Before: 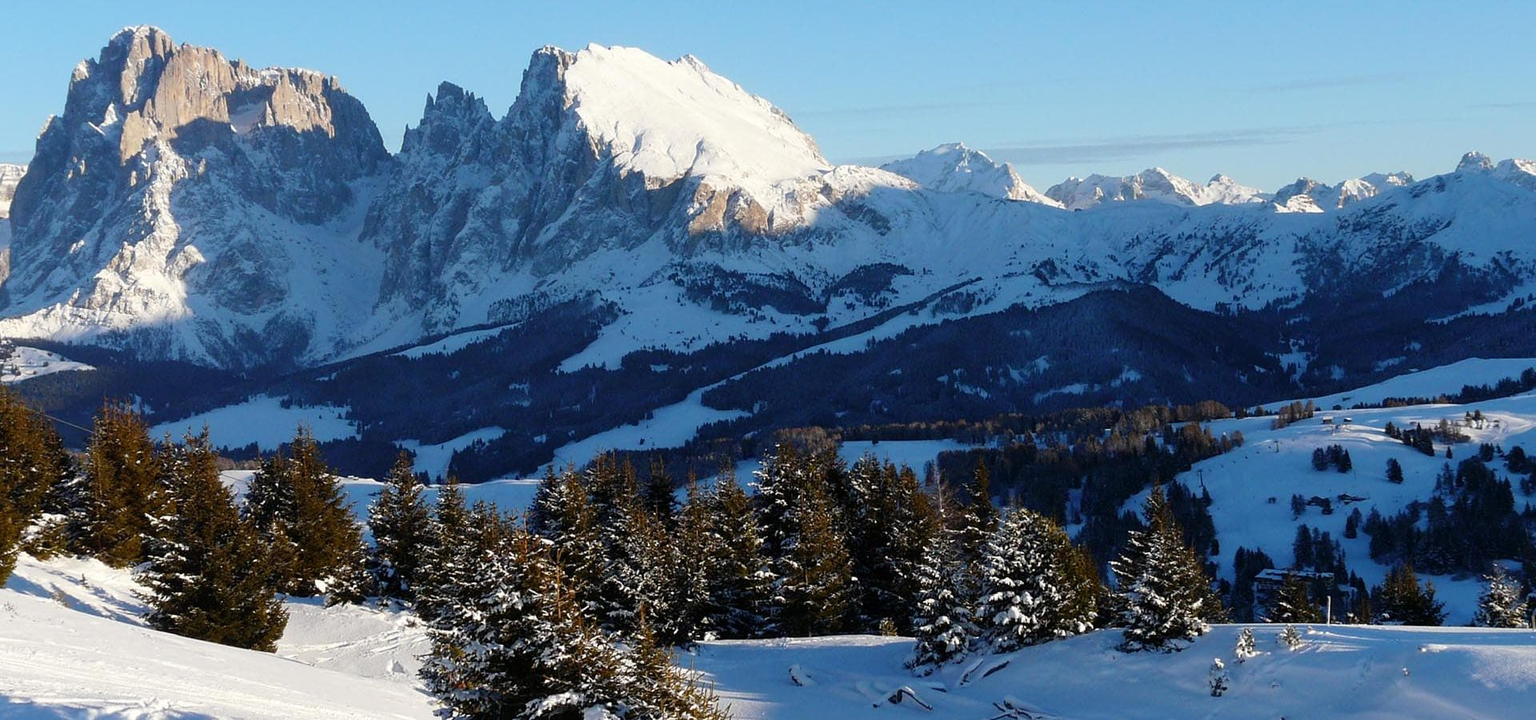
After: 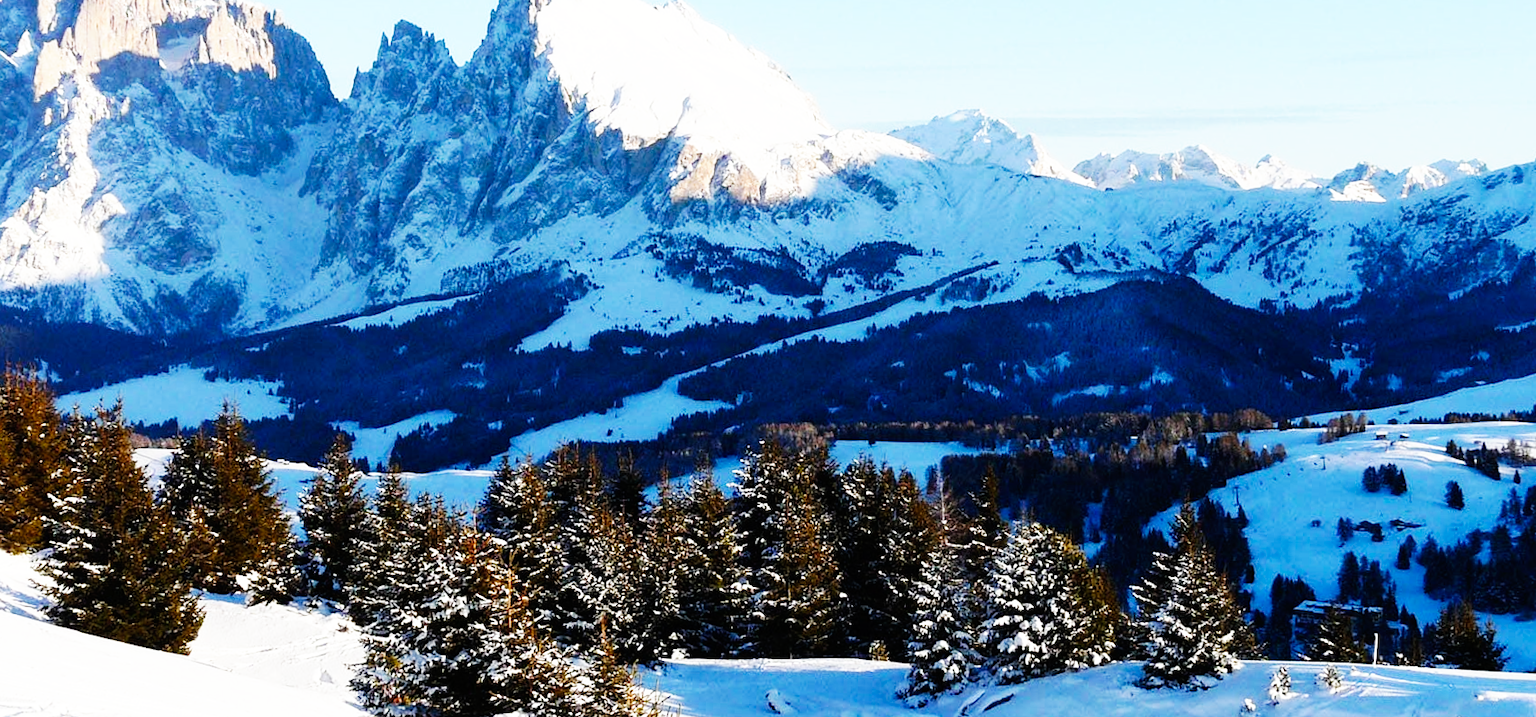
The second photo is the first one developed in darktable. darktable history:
crop and rotate: angle -2.01°, left 3.123%, top 4.179%, right 1.374%, bottom 0.639%
base curve: curves: ch0 [(0, 0) (0.007, 0.004) (0.027, 0.03) (0.046, 0.07) (0.207, 0.54) (0.442, 0.872) (0.673, 0.972) (1, 1)], preserve colors none
